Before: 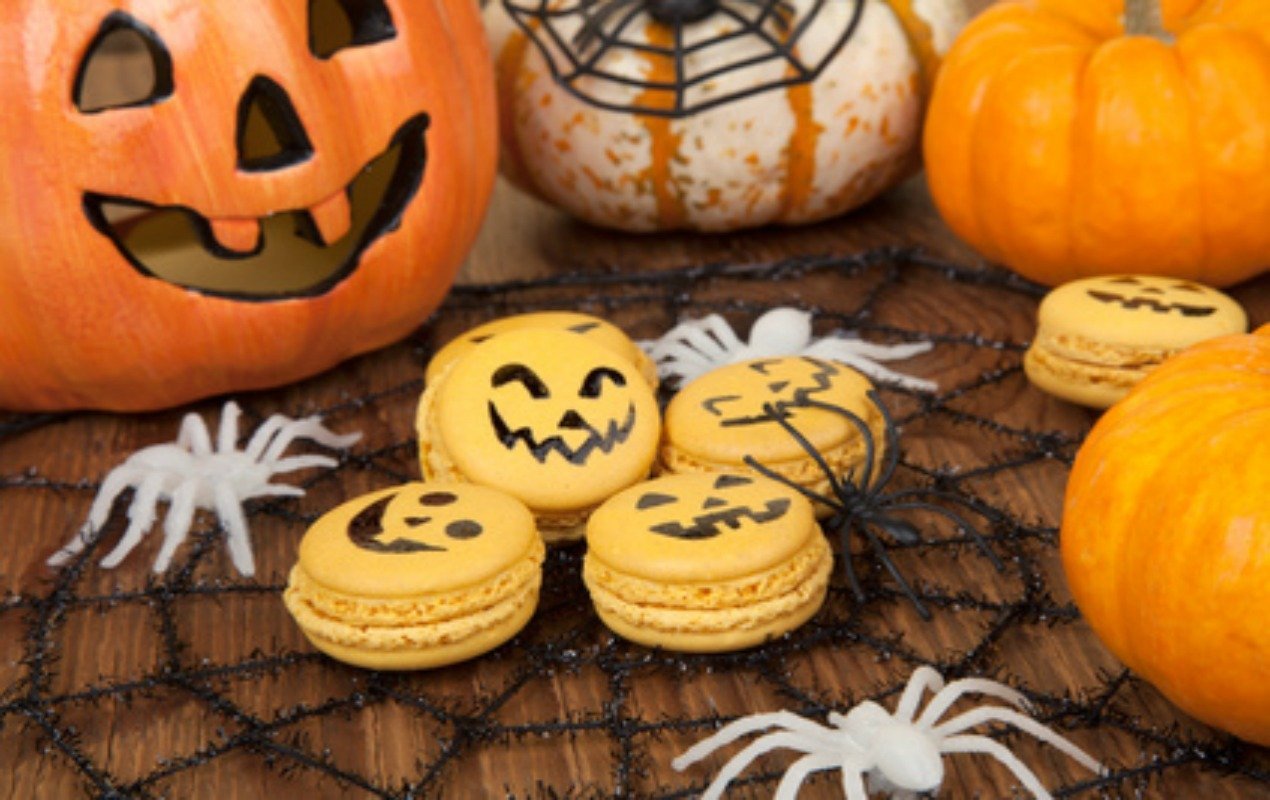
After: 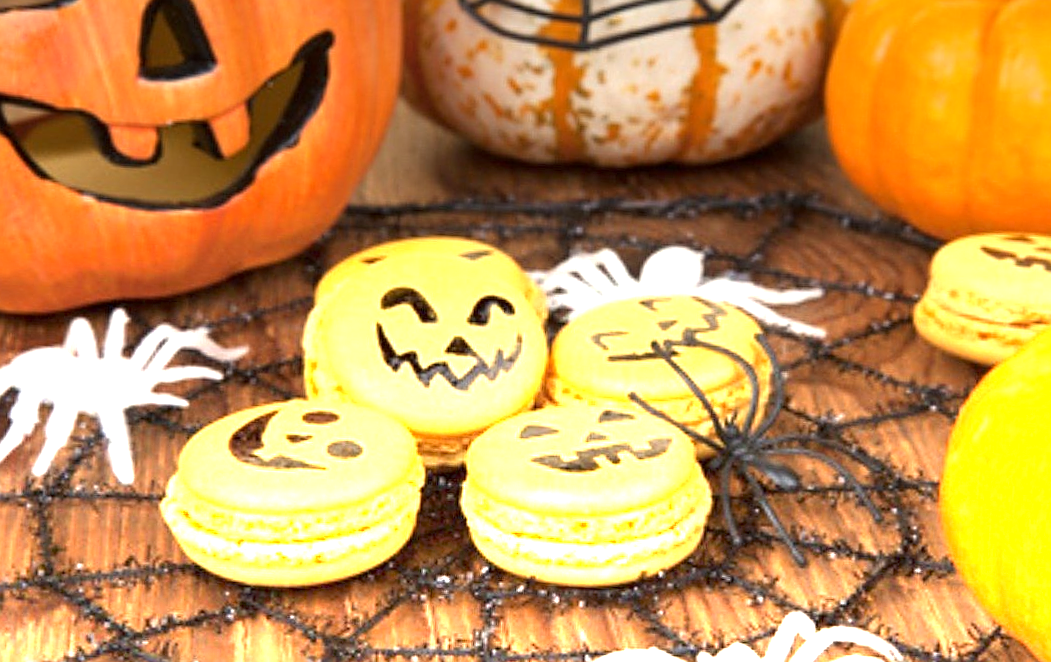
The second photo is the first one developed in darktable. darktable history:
exposure: exposure 0.2 EV, compensate highlight preservation false
sharpen: on, module defaults
graduated density: density -3.9 EV
crop and rotate: angle -3.27°, left 5.211%, top 5.211%, right 4.607%, bottom 4.607%
